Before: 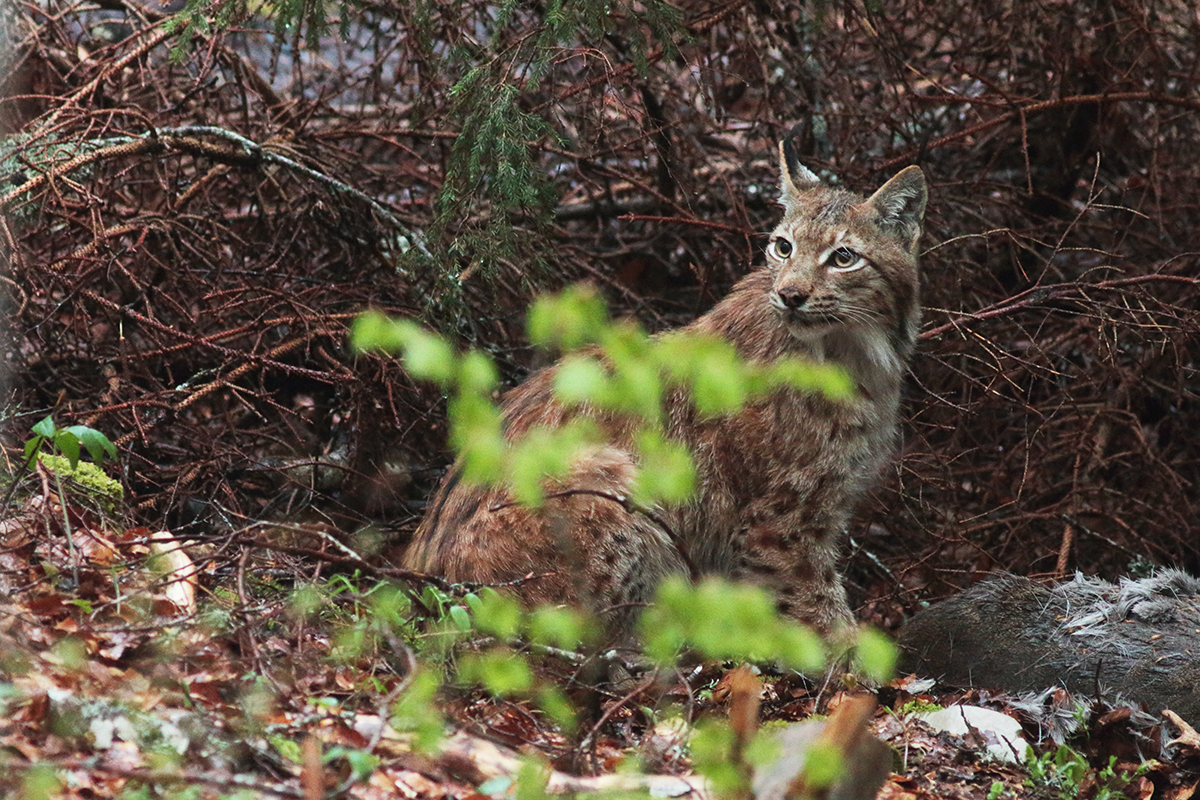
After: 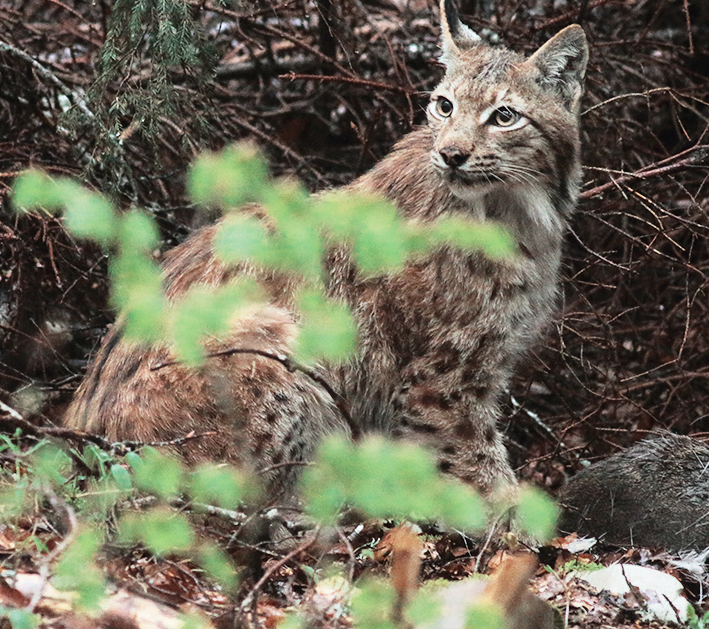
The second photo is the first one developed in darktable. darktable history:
color zones: curves: ch0 [(0, 0.5) (0.125, 0.4) (0.25, 0.5) (0.375, 0.4) (0.5, 0.4) (0.625, 0.6) (0.75, 0.6) (0.875, 0.5)]; ch1 [(0, 0.35) (0.125, 0.45) (0.25, 0.35) (0.375, 0.35) (0.5, 0.35) (0.625, 0.35) (0.75, 0.45) (0.875, 0.35)]; ch2 [(0, 0.6) (0.125, 0.5) (0.25, 0.5) (0.375, 0.6) (0.5, 0.6) (0.625, 0.5) (0.75, 0.5) (0.875, 0.5)]
crop and rotate: left 28.256%, top 17.734%, right 12.656%, bottom 3.573%
tone curve: curves: ch0 [(0, 0) (0.003, 0.003) (0.011, 0.01) (0.025, 0.023) (0.044, 0.041) (0.069, 0.064) (0.1, 0.094) (0.136, 0.143) (0.177, 0.205) (0.224, 0.281) (0.277, 0.367) (0.335, 0.457) (0.399, 0.542) (0.468, 0.629) (0.543, 0.711) (0.623, 0.788) (0.709, 0.863) (0.801, 0.912) (0.898, 0.955) (1, 1)], color space Lab, independent channels, preserve colors none
